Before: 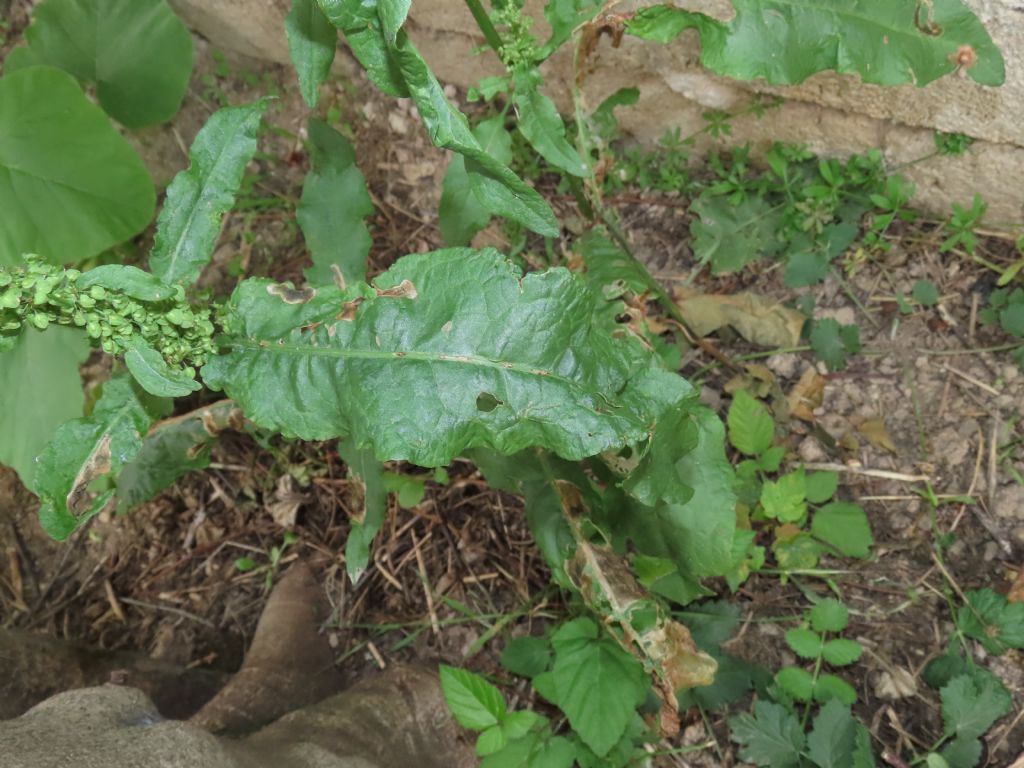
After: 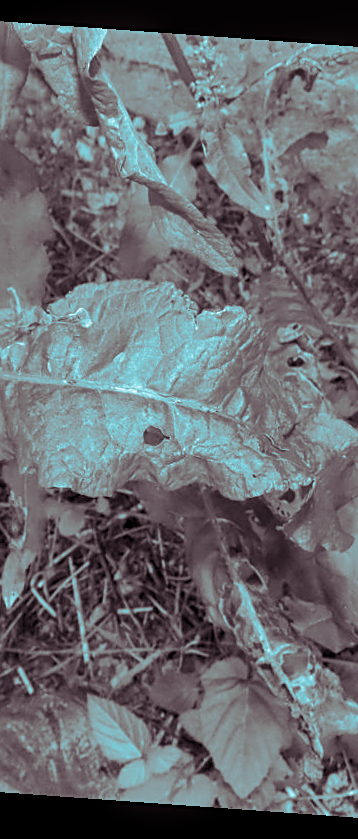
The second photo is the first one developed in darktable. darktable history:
crop: left 33.36%, right 33.36%
color correction: highlights a* -2.68, highlights b* 2.57
local contrast: on, module defaults
sharpen: on, module defaults
split-toning: shadows › hue 327.6°, highlights › hue 198°, highlights › saturation 0.55, balance -21.25, compress 0%
monochrome: a 32, b 64, size 2.3, highlights 1
shadows and highlights: highlights 70.7, soften with gaussian
rotate and perspective: rotation 4.1°, automatic cropping off
